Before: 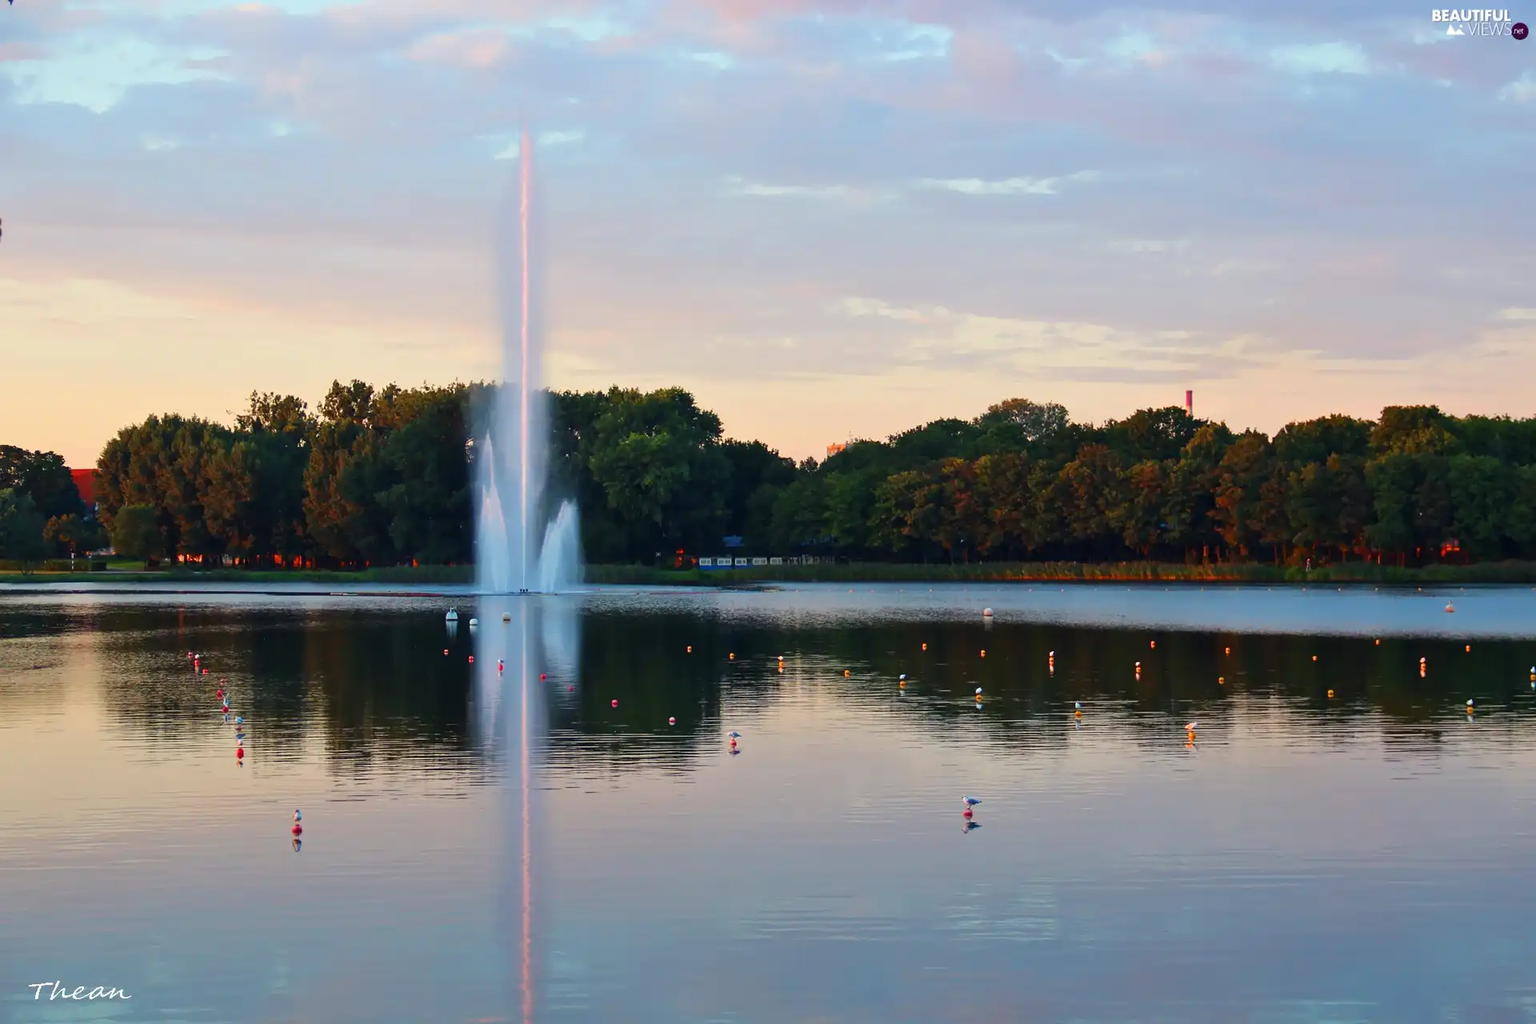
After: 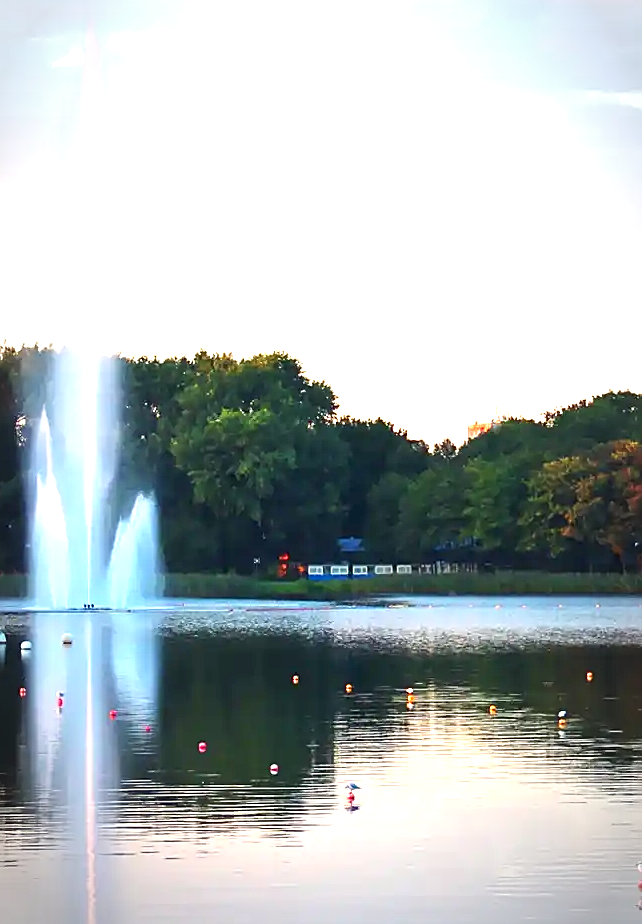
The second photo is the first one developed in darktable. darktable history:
contrast equalizer: octaves 7, y [[0.5 ×6], [0.5 ×6], [0.5, 0.5, 0.501, 0.545, 0.707, 0.863], [0 ×6], [0 ×6]], mix -0.315
sharpen: on, module defaults
vignetting: automatic ratio true, unbound false
crop and rotate: left 29.507%, top 10.323%, right 37.028%, bottom 17.436%
exposure: black level correction 0, exposure 1.442 EV, compensate exposure bias true, compensate highlight preservation false
